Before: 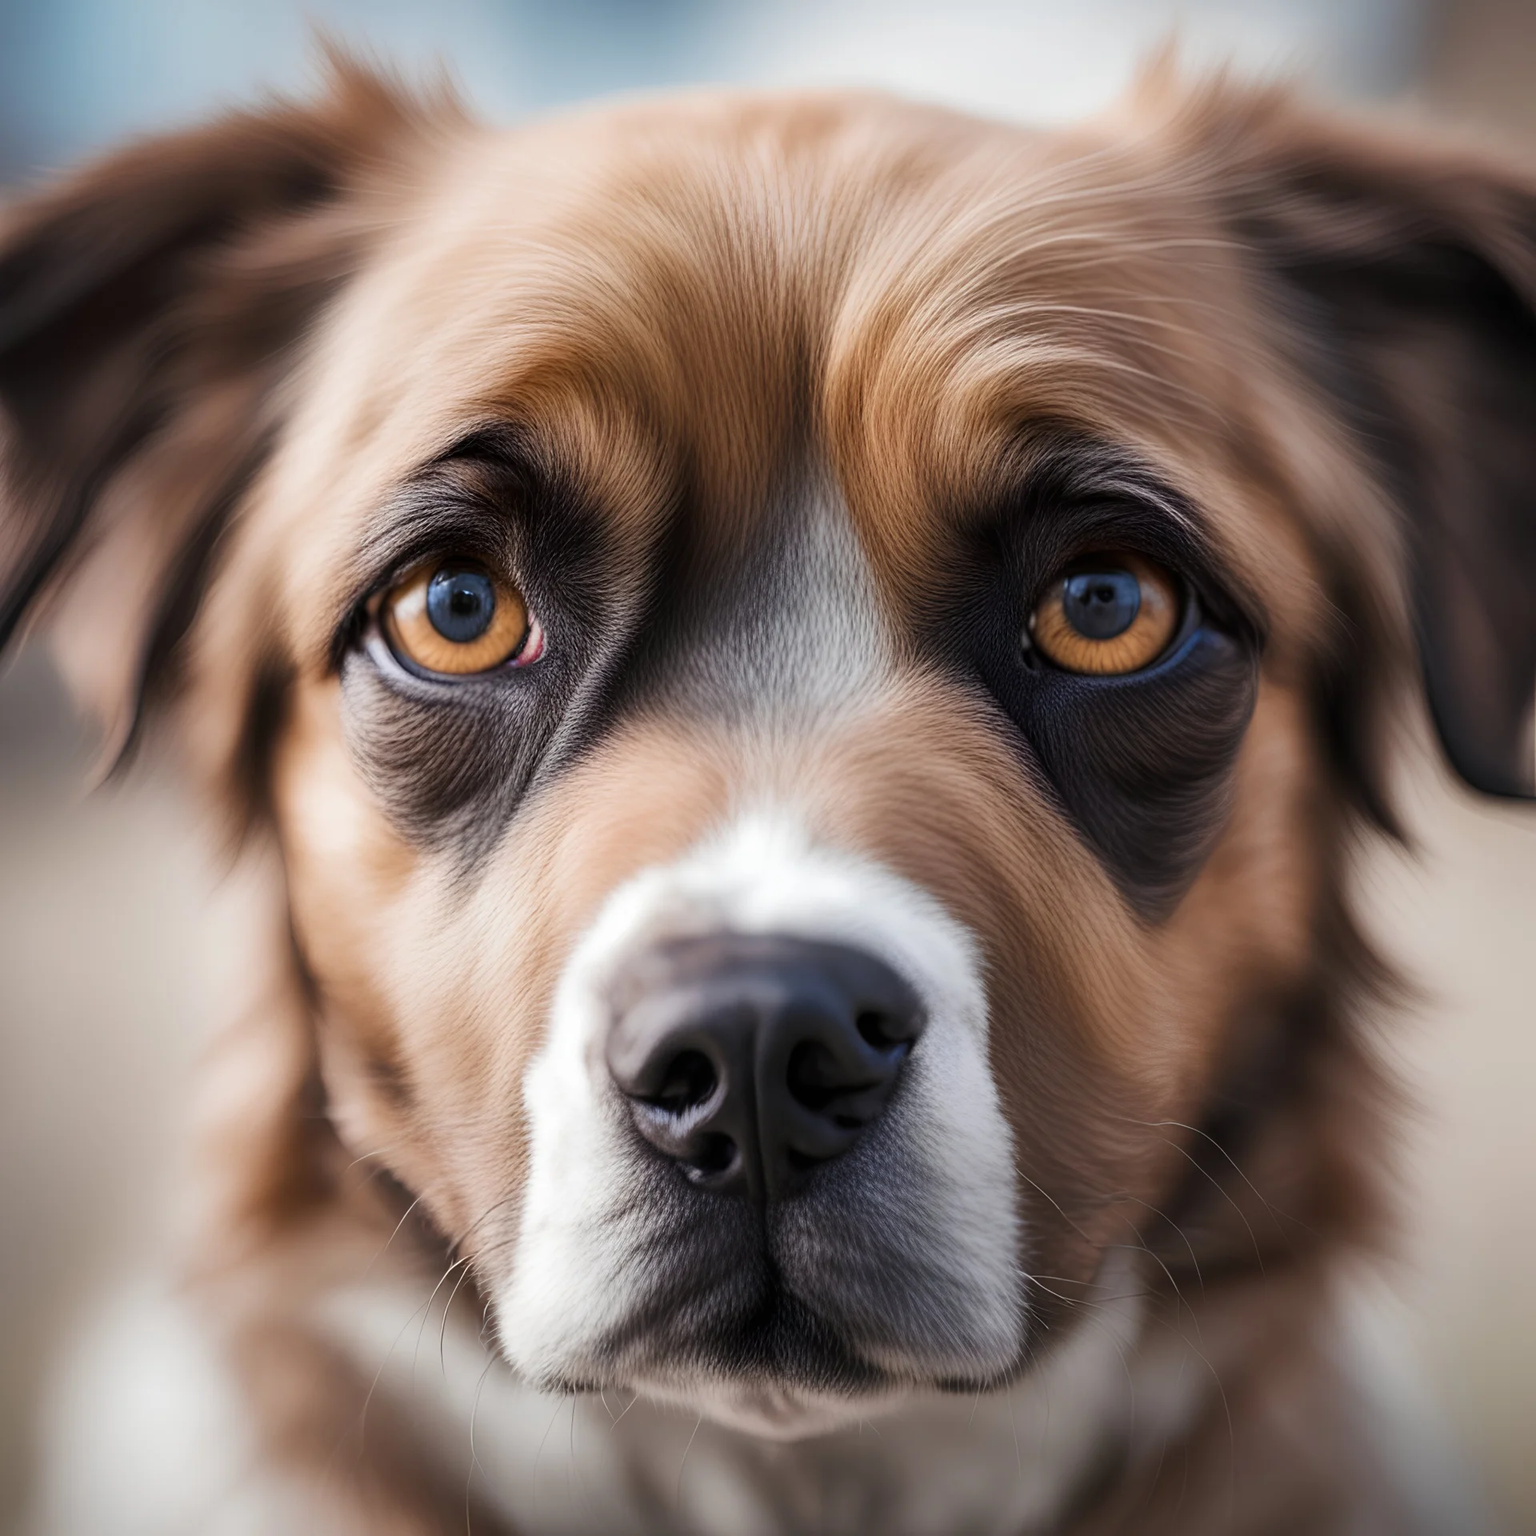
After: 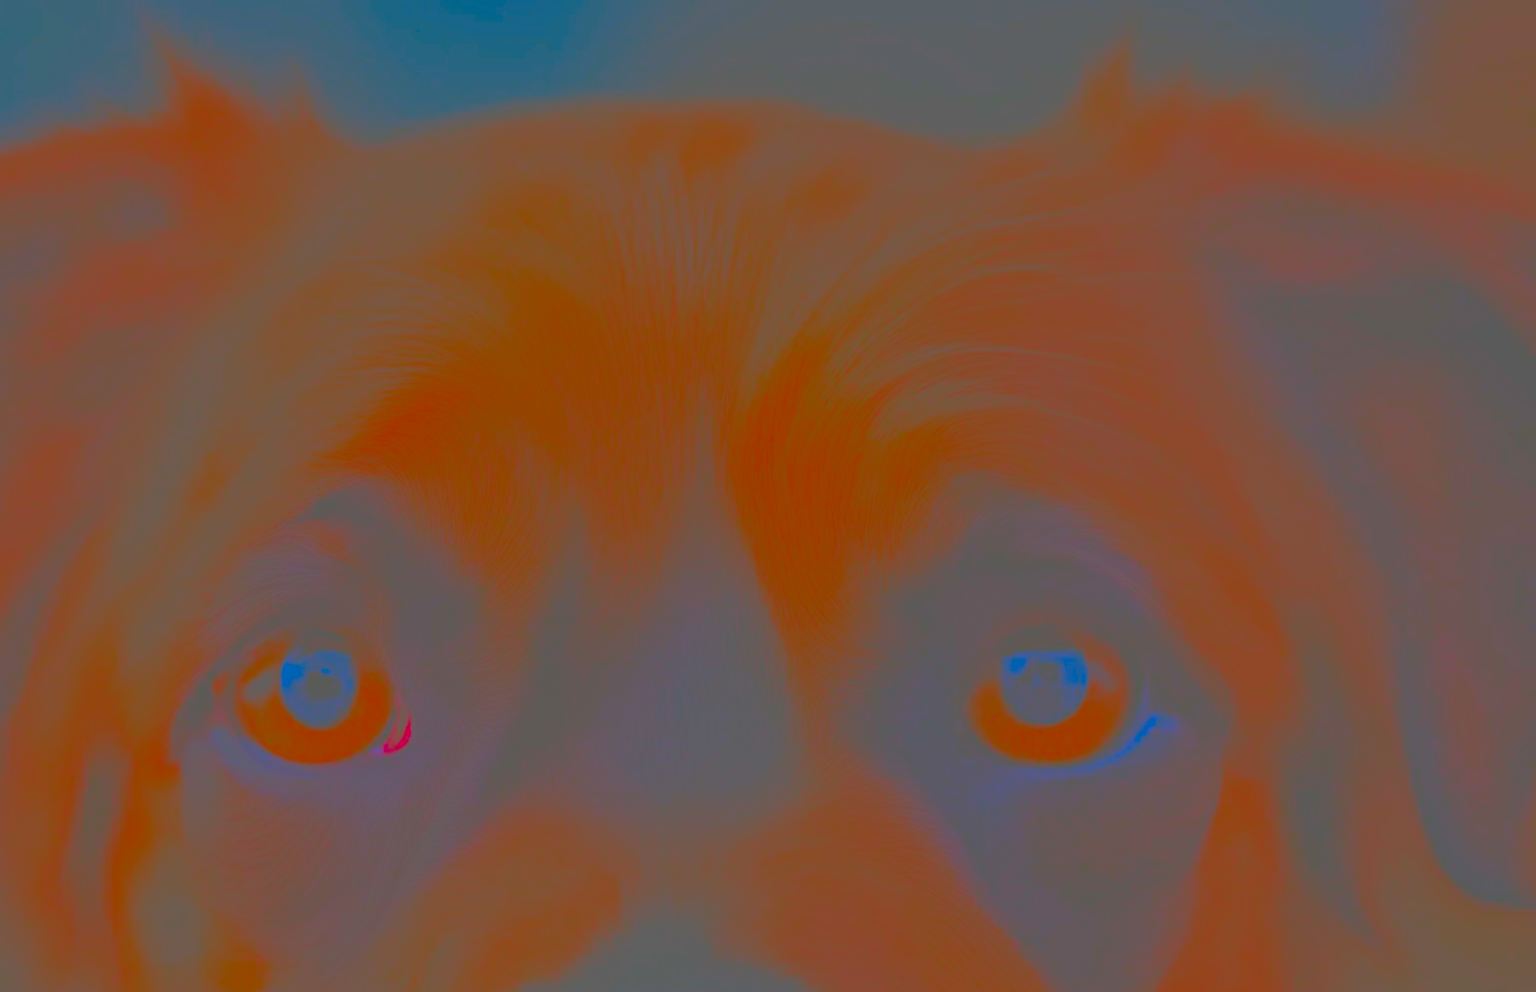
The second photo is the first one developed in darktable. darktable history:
crop and rotate: left 11.768%, bottom 42.953%
contrast brightness saturation: contrast -0.981, brightness -0.174, saturation 0.767
exposure: exposure 0.729 EV, compensate highlight preservation false
